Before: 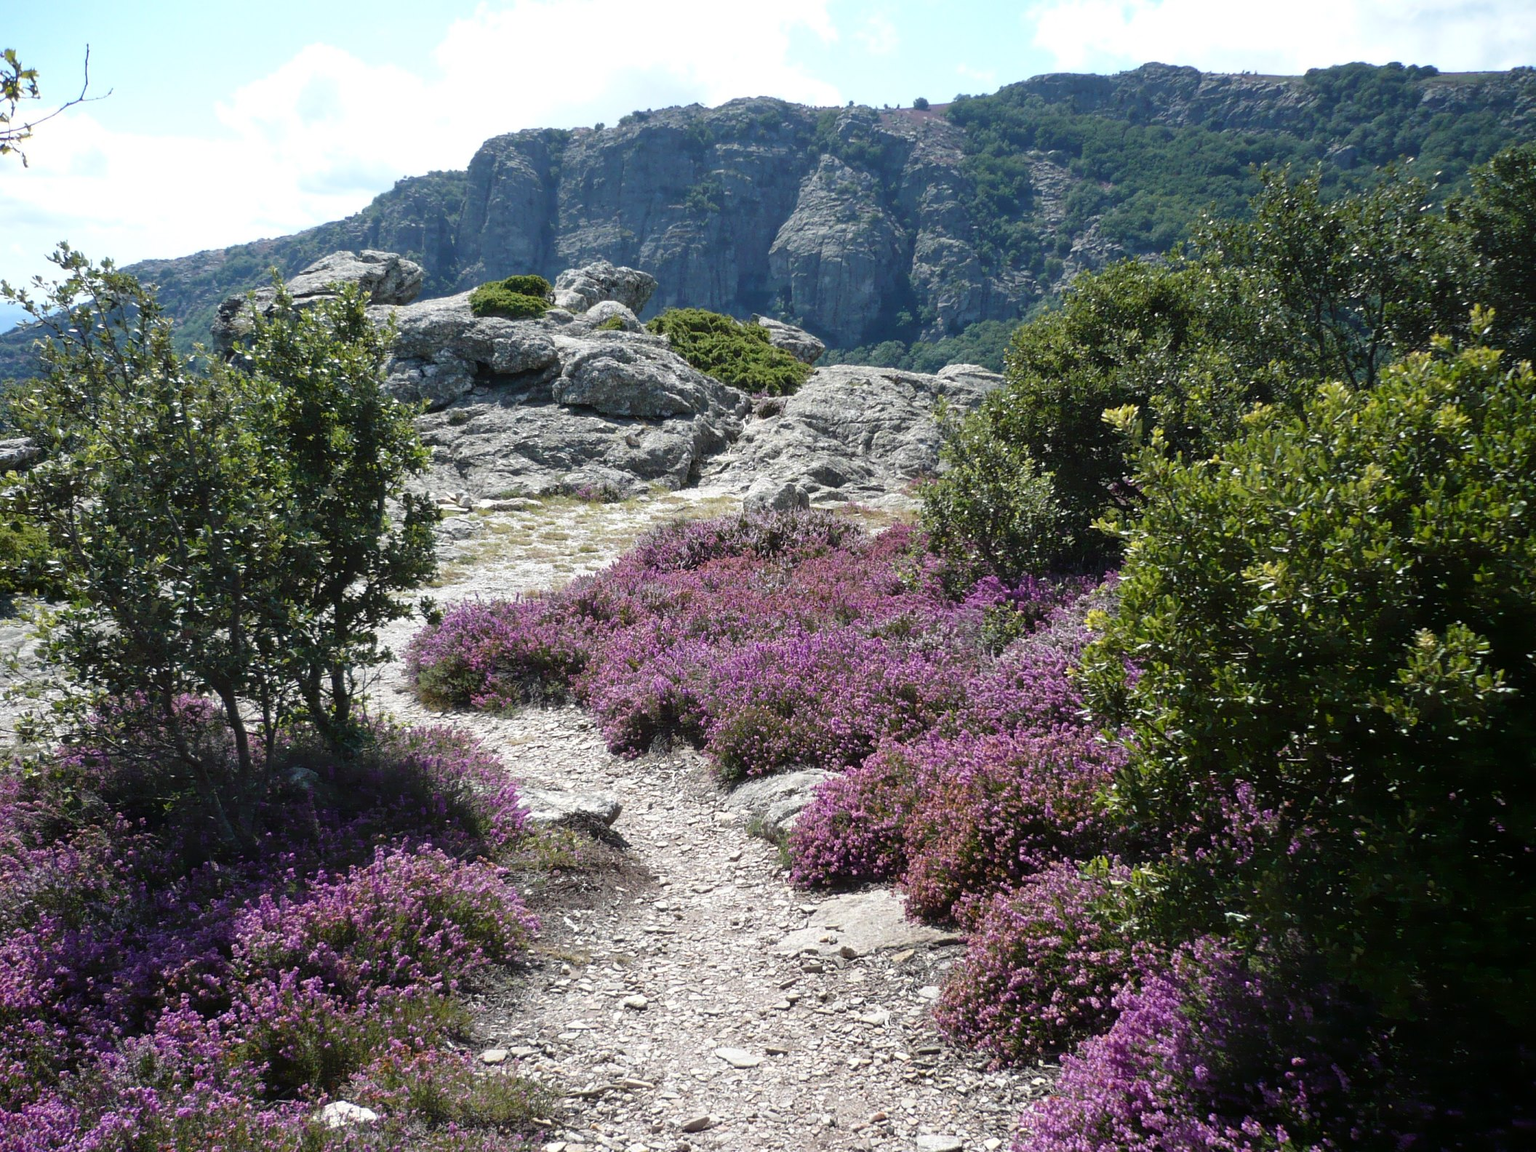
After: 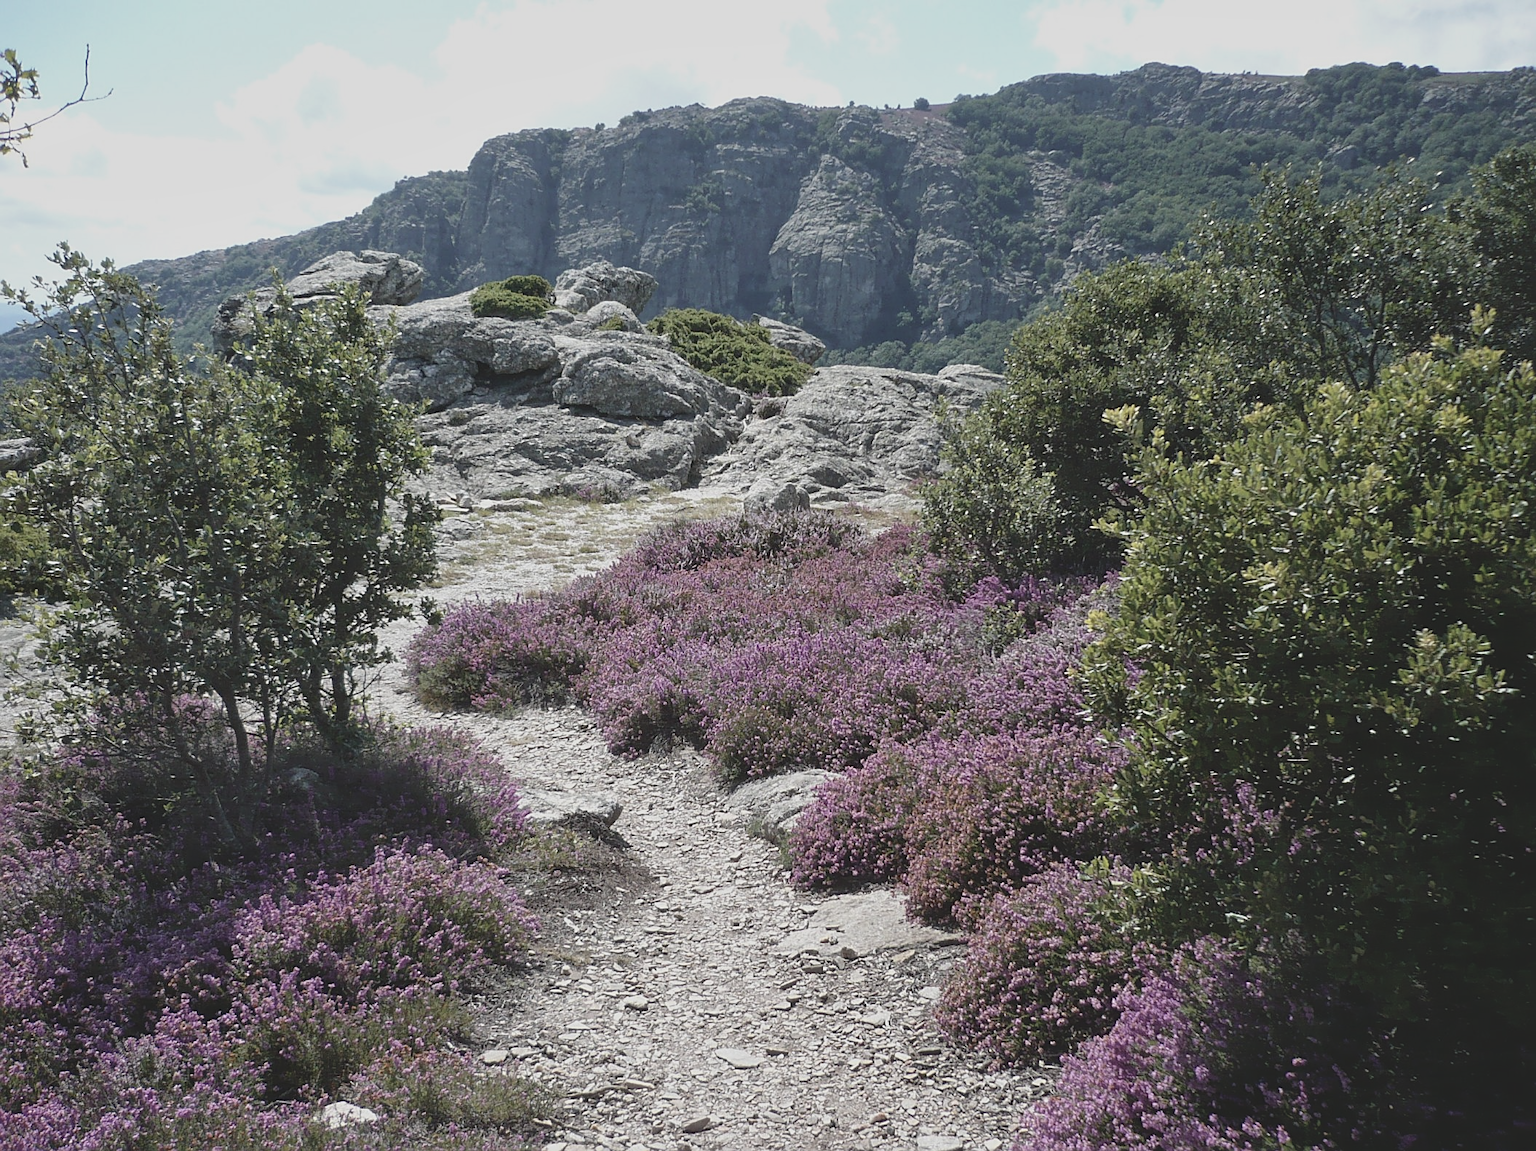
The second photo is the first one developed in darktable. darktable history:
contrast brightness saturation: contrast -0.26, saturation -0.43
sharpen: on, module defaults
local contrast: mode bilateral grid, contrast 20, coarseness 50, detail 120%, midtone range 0.2
